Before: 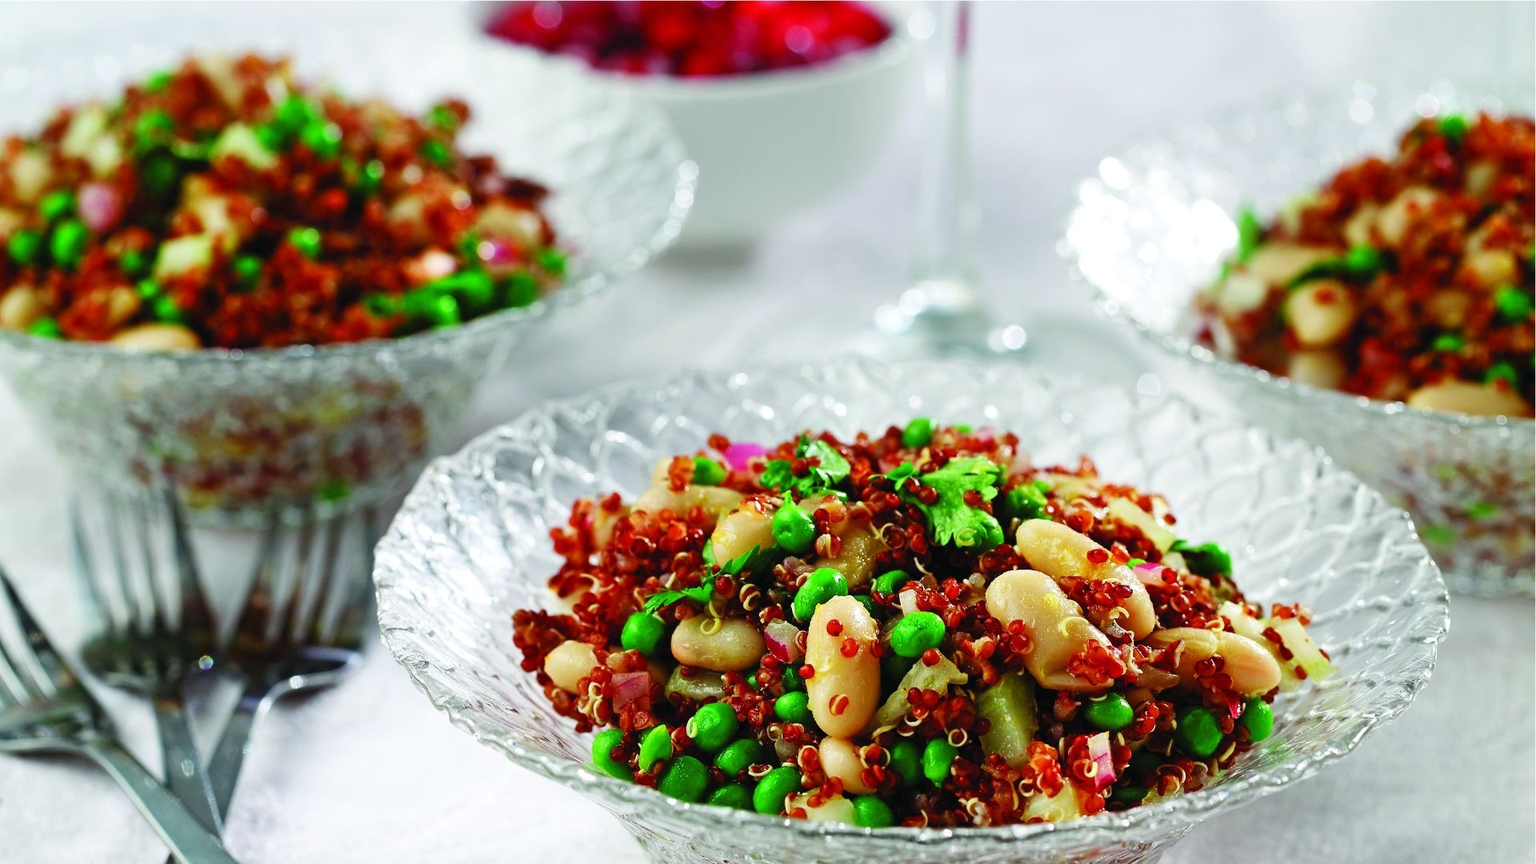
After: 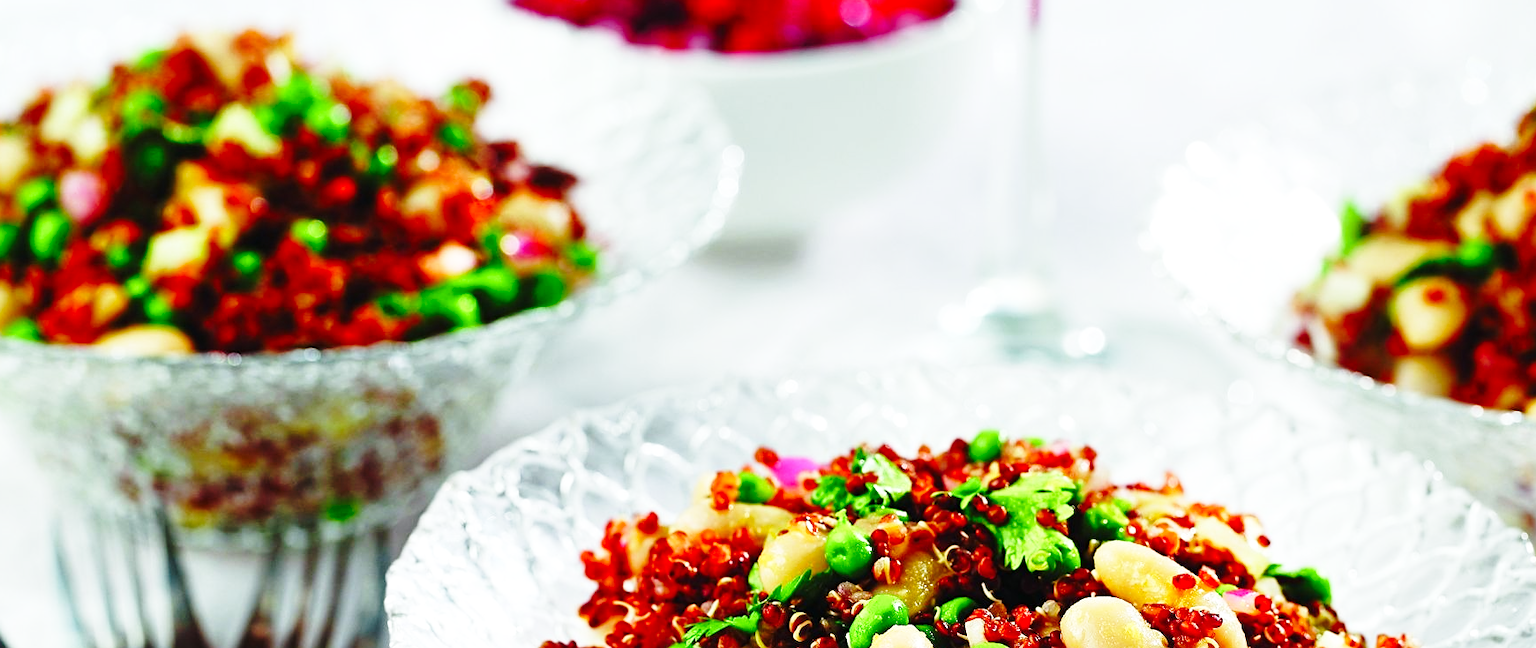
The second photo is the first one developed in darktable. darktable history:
crop: left 1.576%, top 3.376%, right 7.738%, bottom 28.488%
sharpen: amount 0.204
base curve: curves: ch0 [(0, 0) (0.036, 0.037) (0.121, 0.228) (0.46, 0.76) (0.859, 0.983) (1, 1)], preserve colors none
